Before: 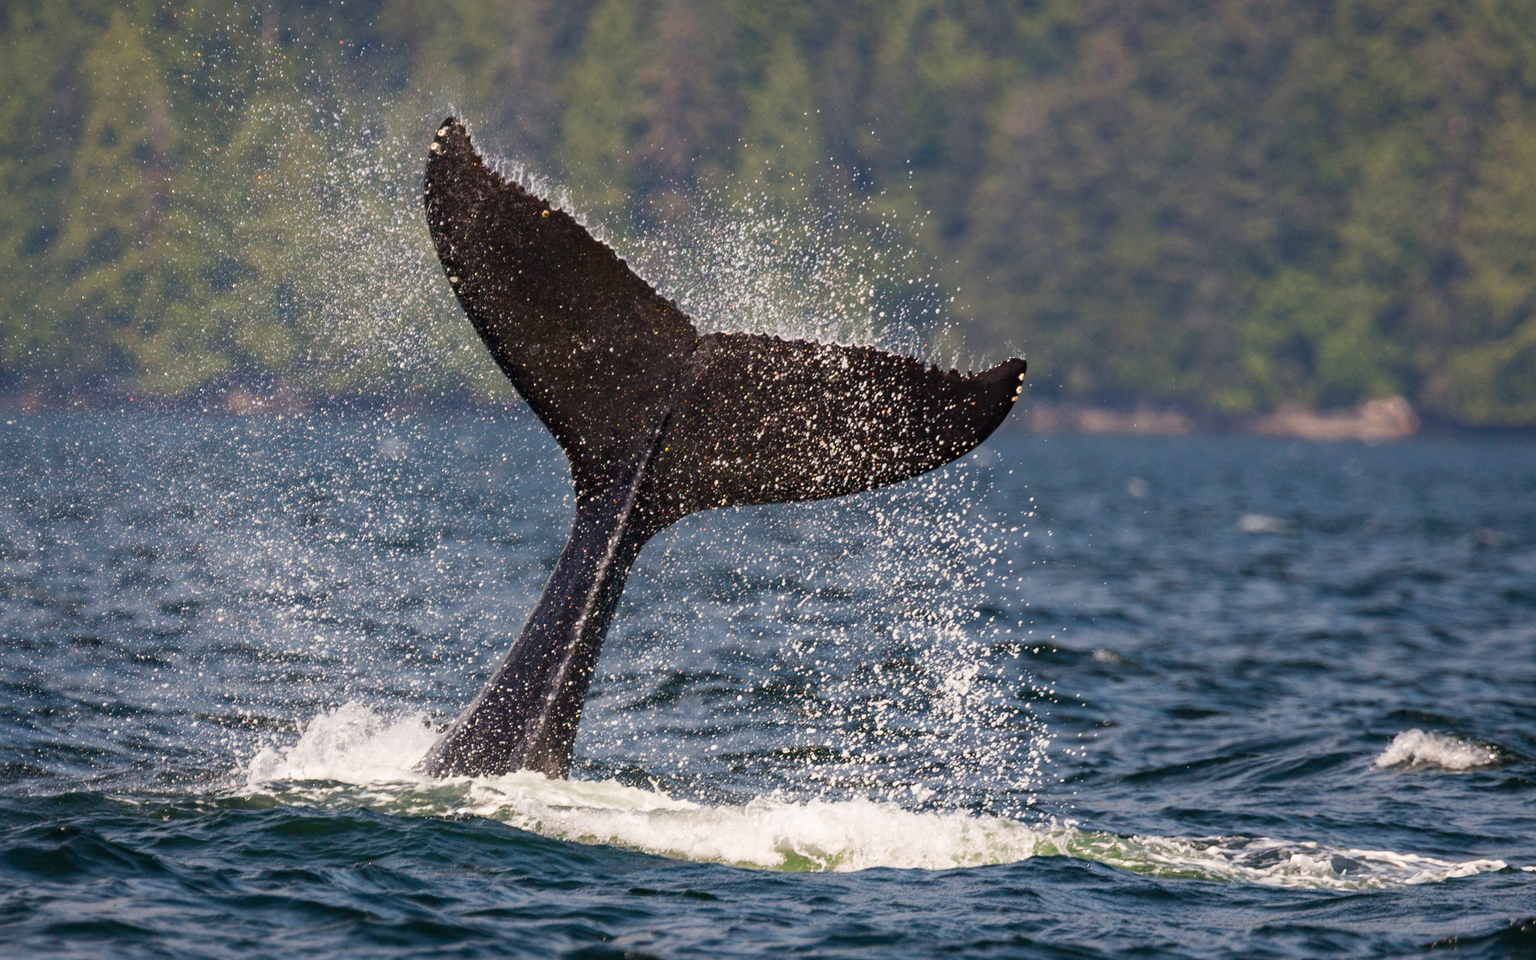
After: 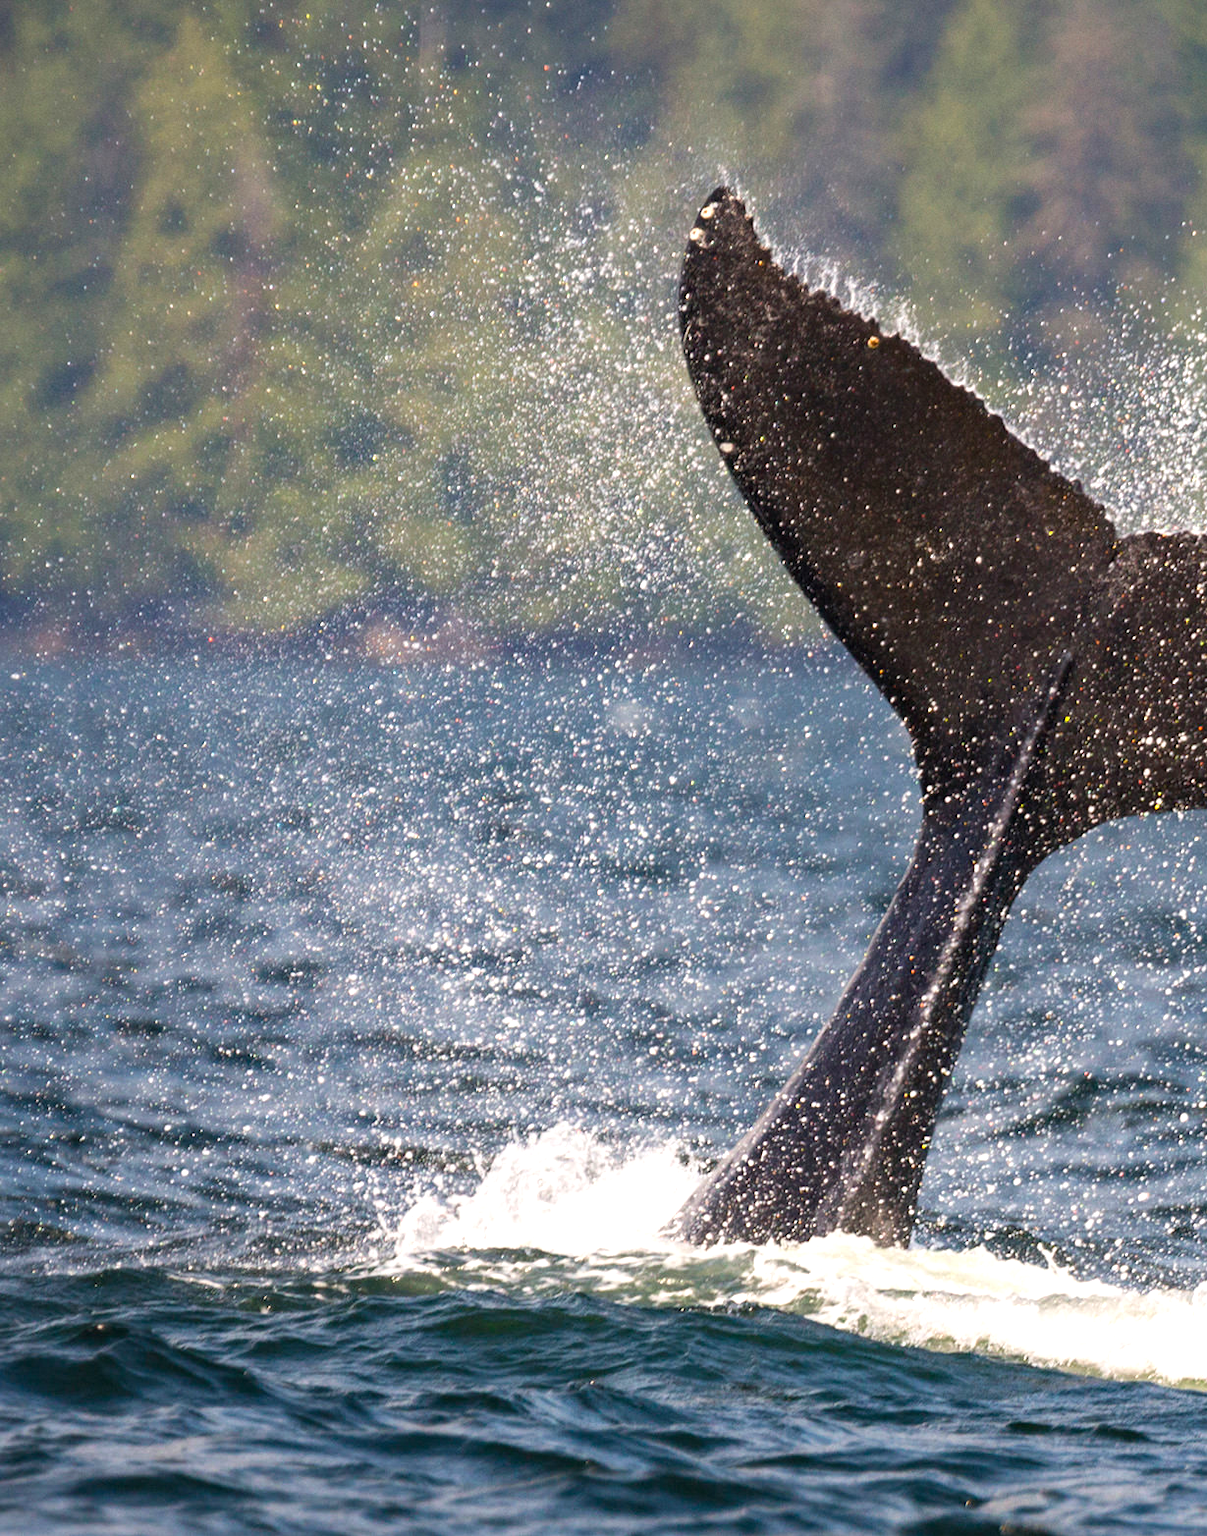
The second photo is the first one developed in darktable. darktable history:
exposure: black level correction 0, exposure 0.6 EV, compensate highlight preservation false
crop and rotate: left 0%, top 0%, right 50.845%
